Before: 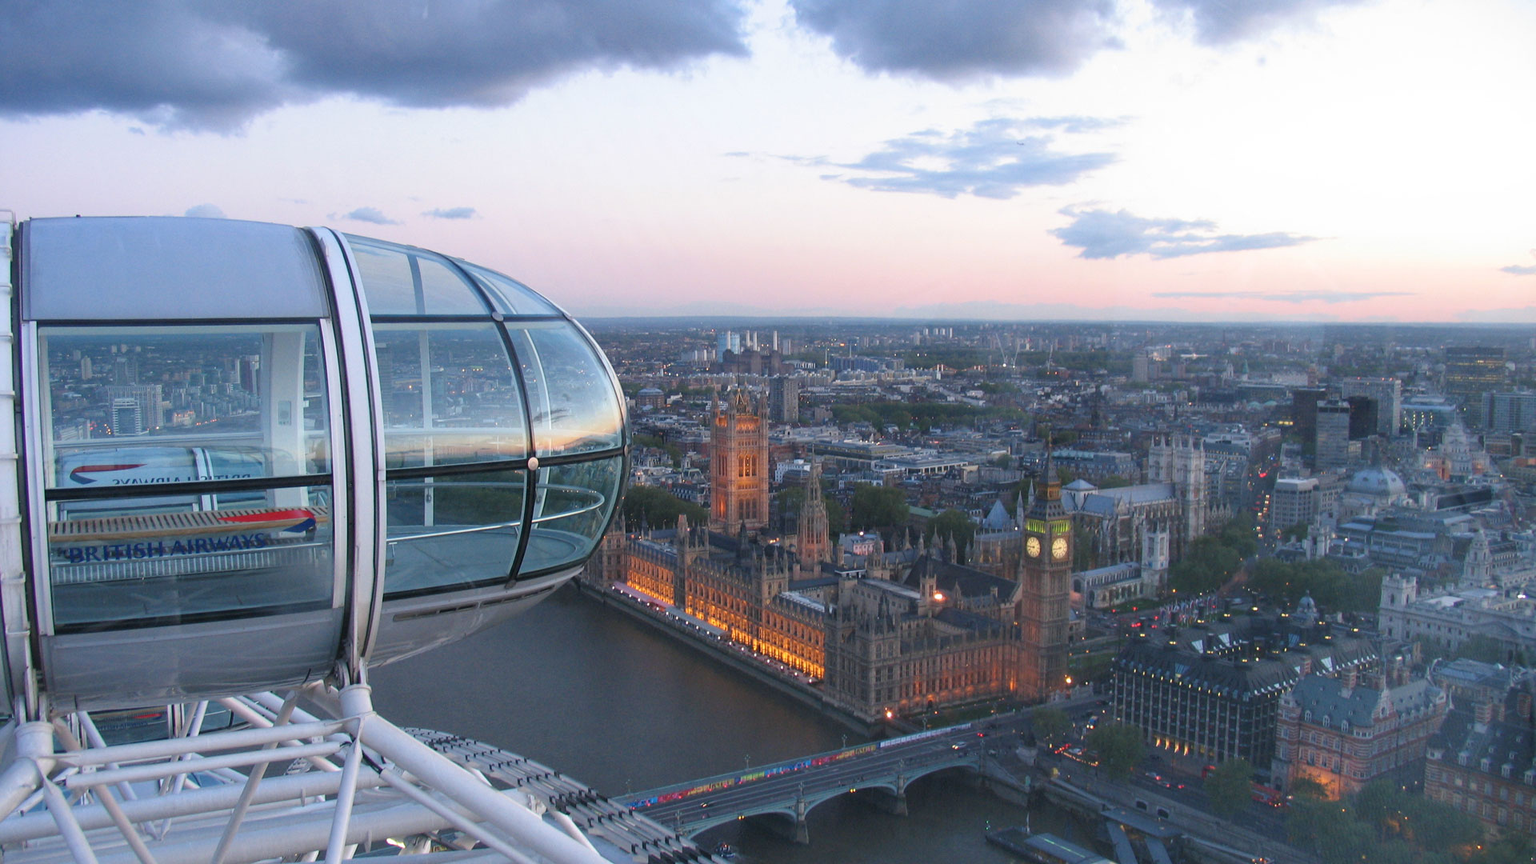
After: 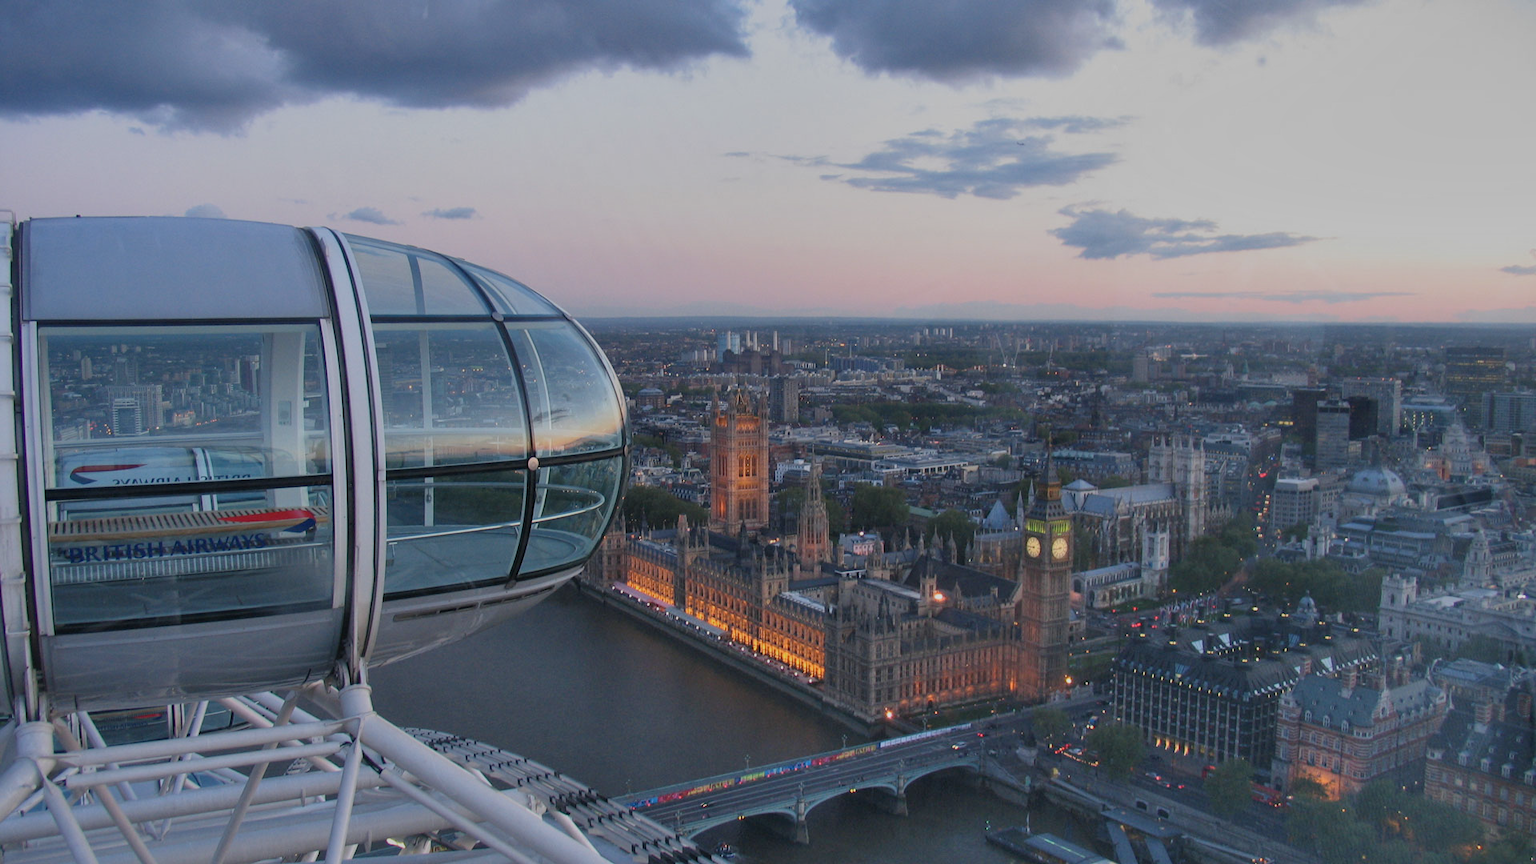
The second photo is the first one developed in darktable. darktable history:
exposure: black level correction 0, exposure -0.766 EV, compensate highlight preservation false
shadows and highlights: soften with gaussian
